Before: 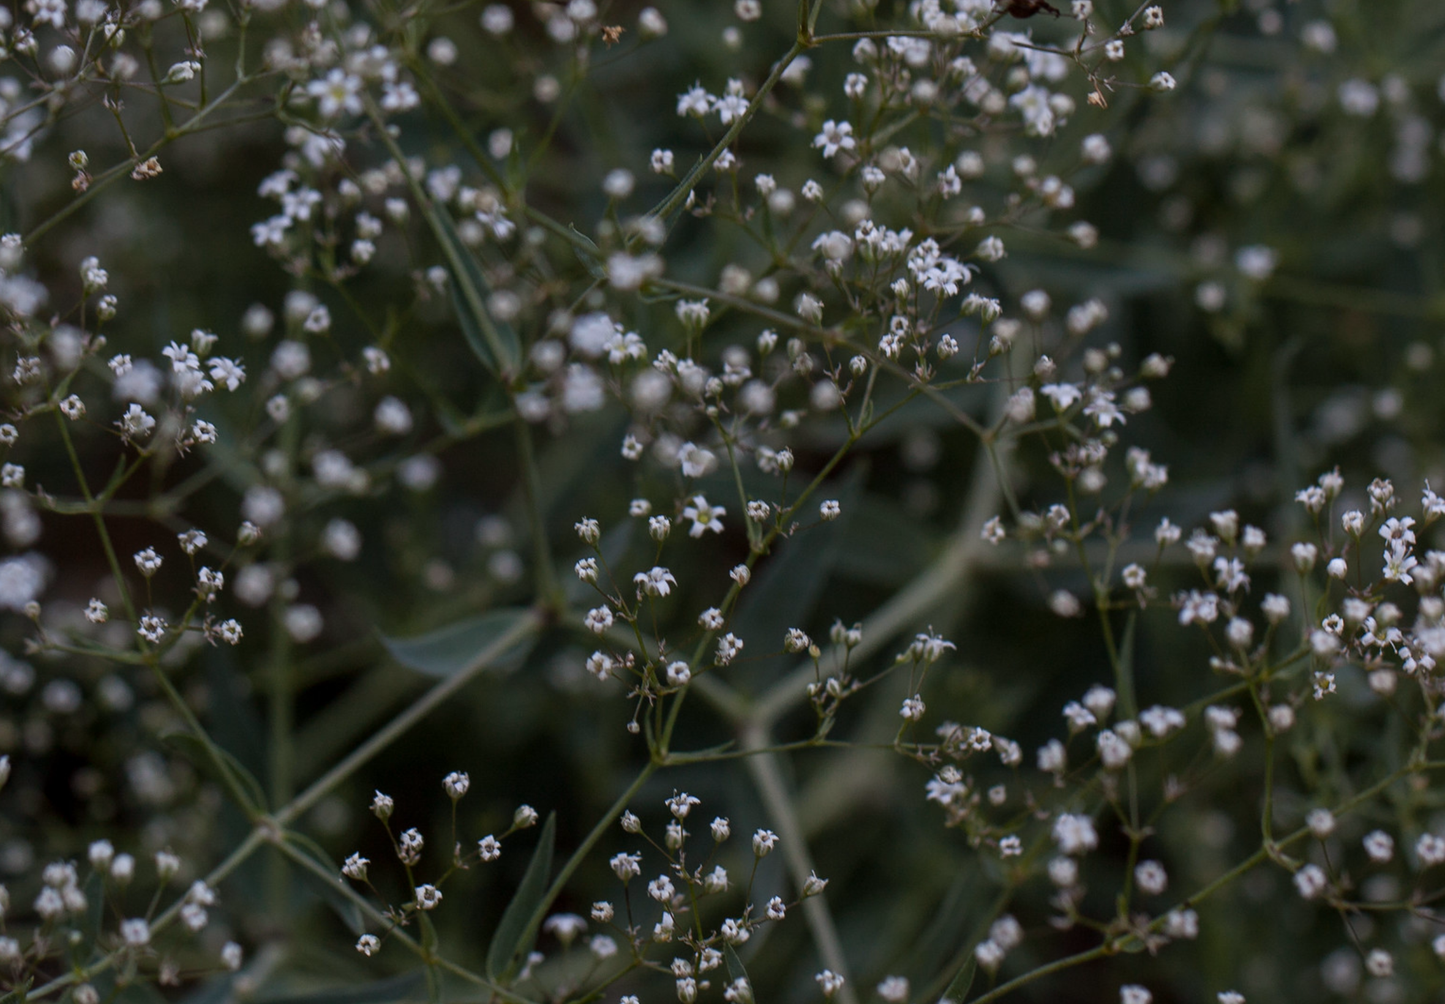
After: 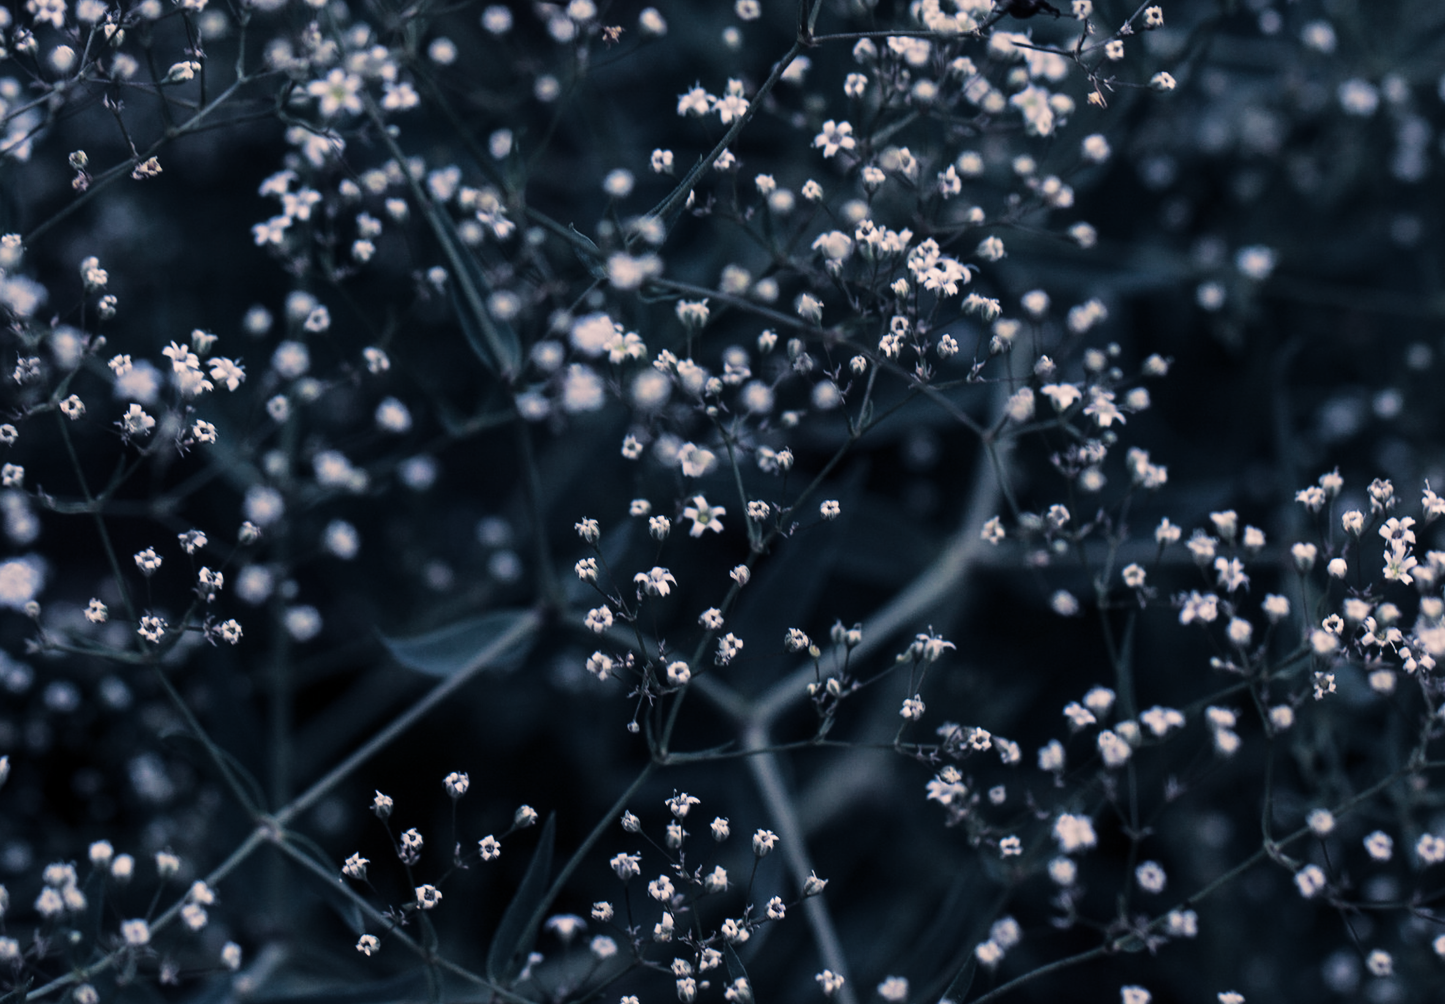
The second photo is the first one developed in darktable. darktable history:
base curve: curves: ch0 [(0, 0) (0.036, 0.025) (0.121, 0.166) (0.206, 0.329) (0.605, 0.79) (1, 1)], preserve colors none
split-toning: shadows › hue 226.8°, shadows › saturation 0.56, highlights › hue 28.8°, balance -40, compress 0%
